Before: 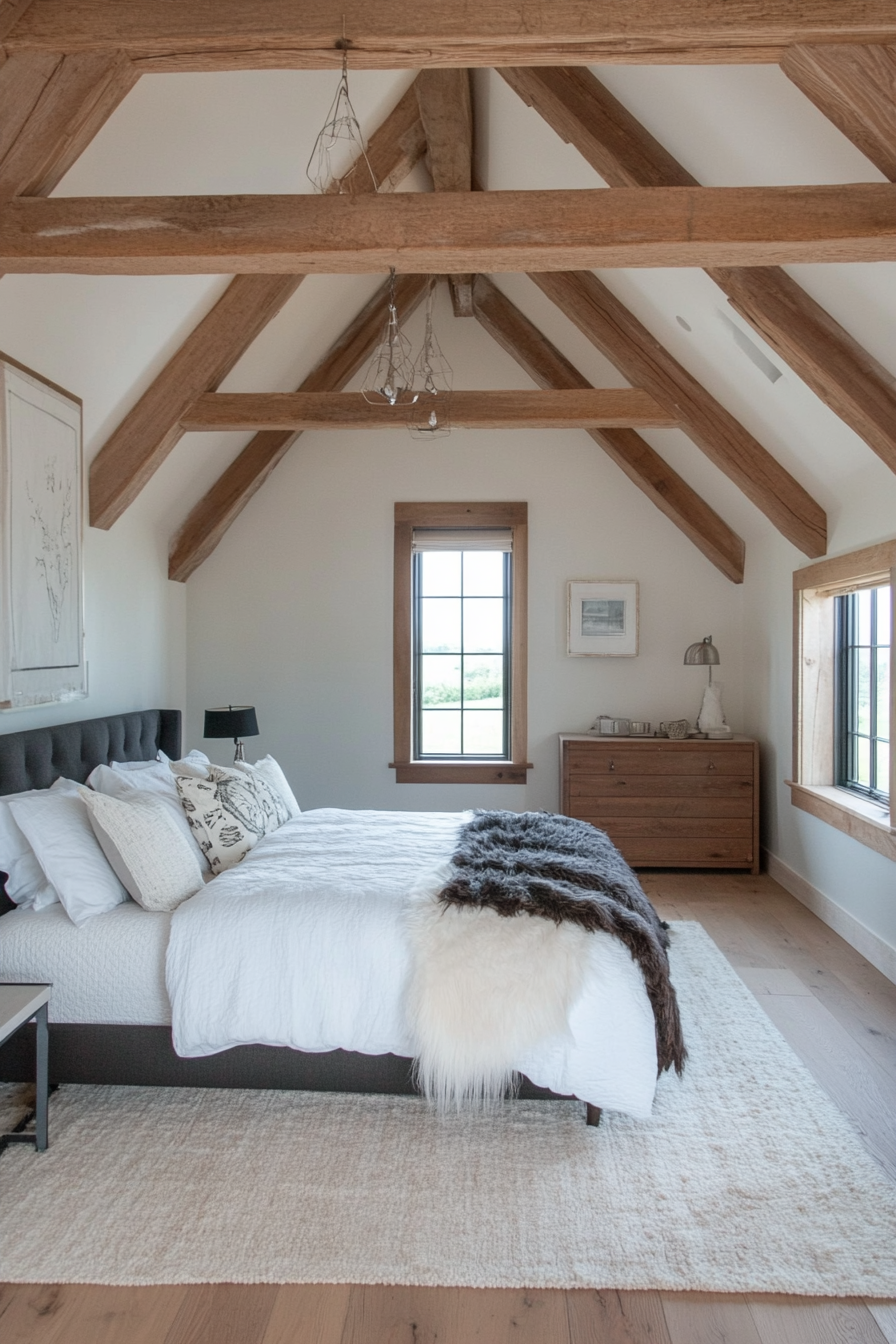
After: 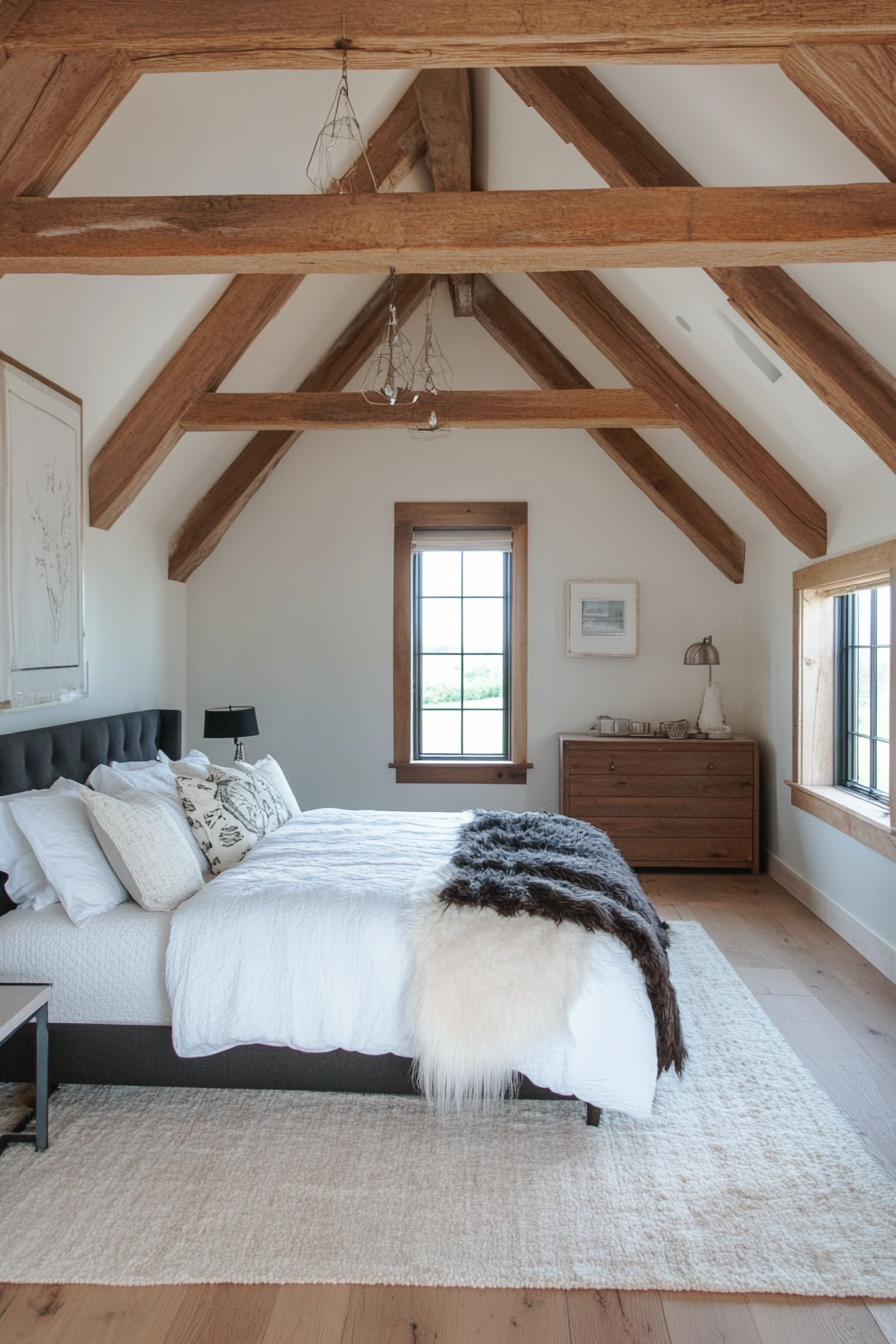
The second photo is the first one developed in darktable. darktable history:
tone curve: curves: ch0 [(0, 0.021) (0.059, 0.053) (0.212, 0.18) (0.337, 0.304) (0.495, 0.505) (0.725, 0.731) (0.89, 0.919) (1, 1)]; ch1 [(0, 0) (0.094, 0.081) (0.311, 0.282) (0.421, 0.417) (0.479, 0.475) (0.54, 0.55) (0.615, 0.65) (0.683, 0.688) (1, 1)]; ch2 [(0, 0) (0.257, 0.217) (0.44, 0.431) (0.498, 0.507) (0.603, 0.598) (1, 1)], preserve colors none
